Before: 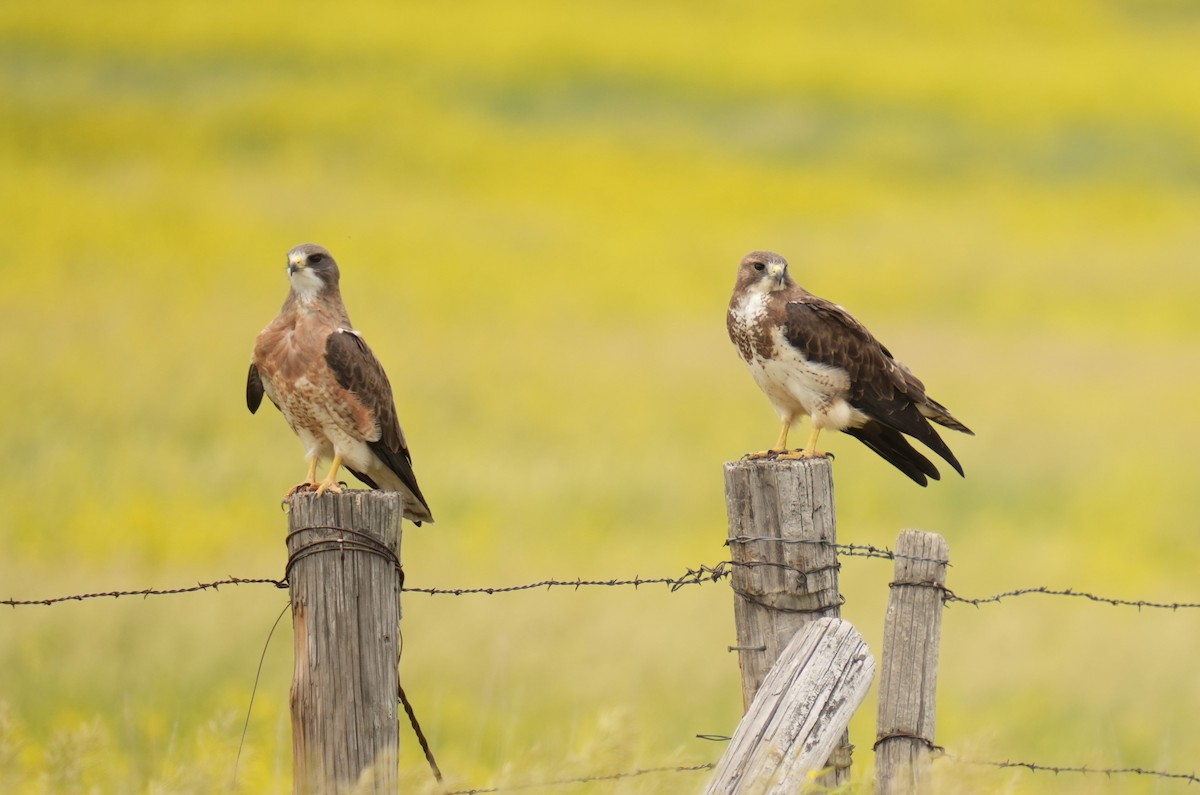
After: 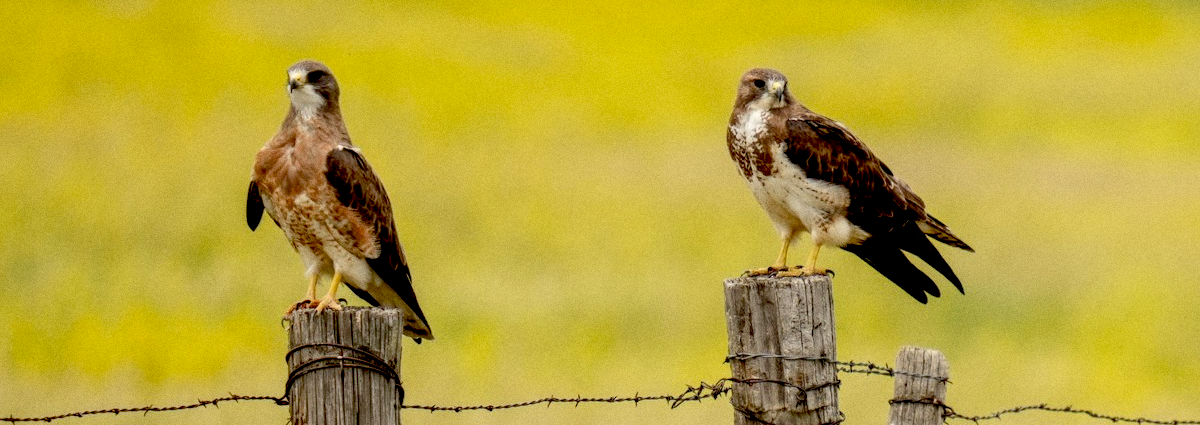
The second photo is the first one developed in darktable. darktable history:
grain: coarseness 0.09 ISO
crop and rotate: top 23.043%, bottom 23.437%
local contrast: detail 130%
exposure: black level correction 0.056, compensate highlight preservation false
